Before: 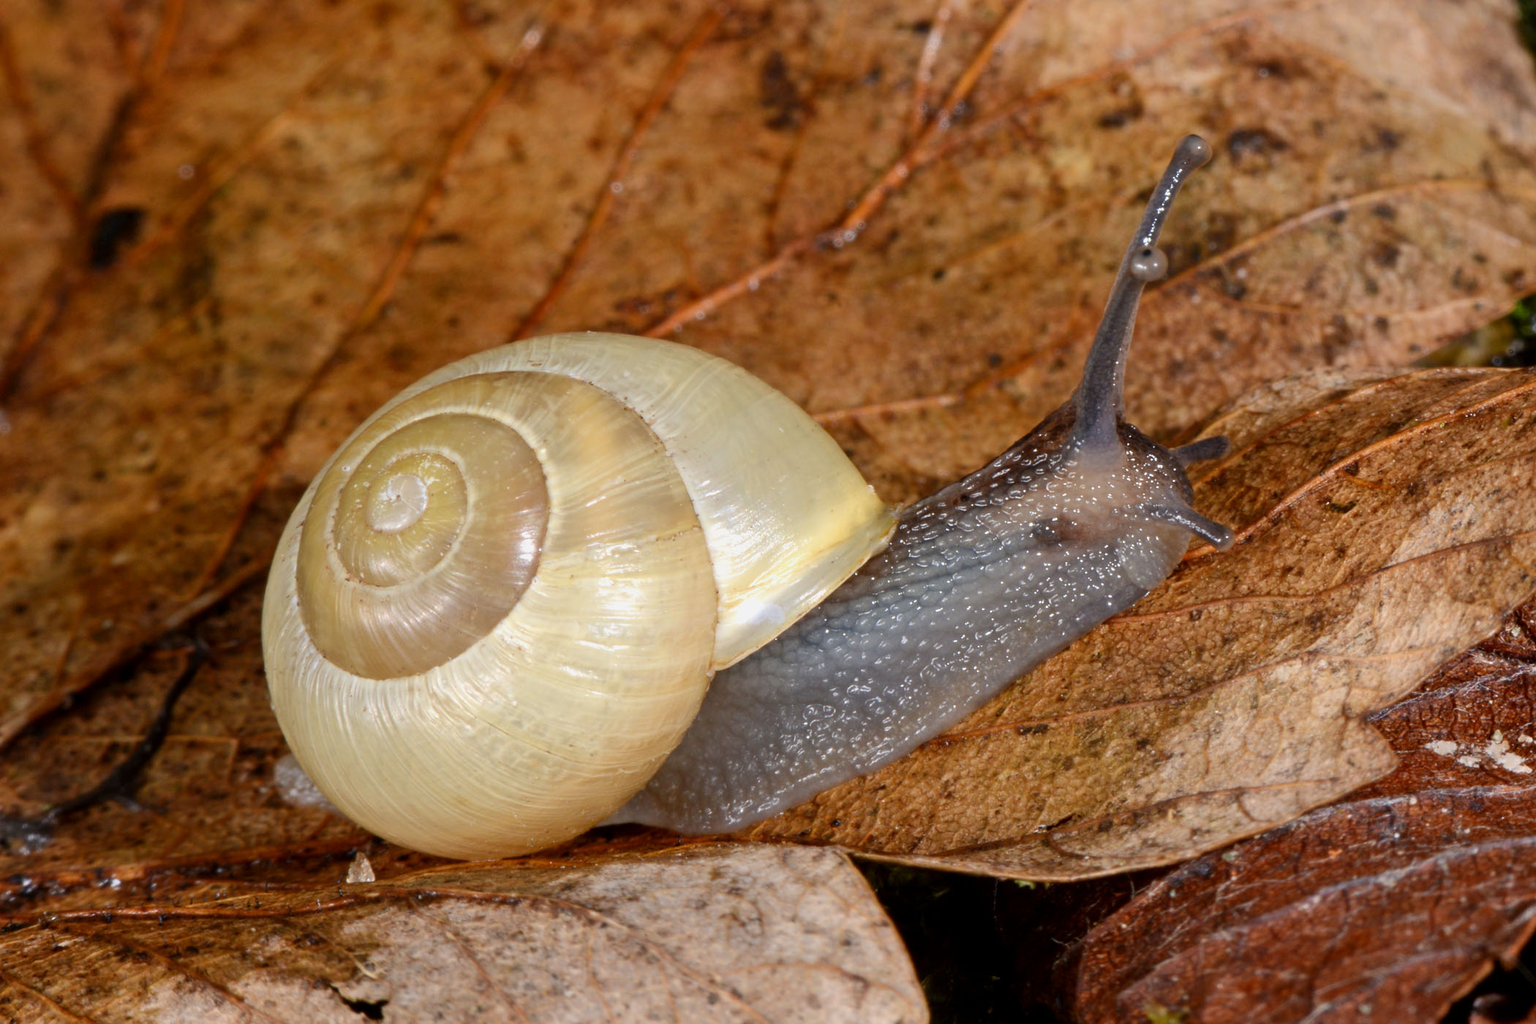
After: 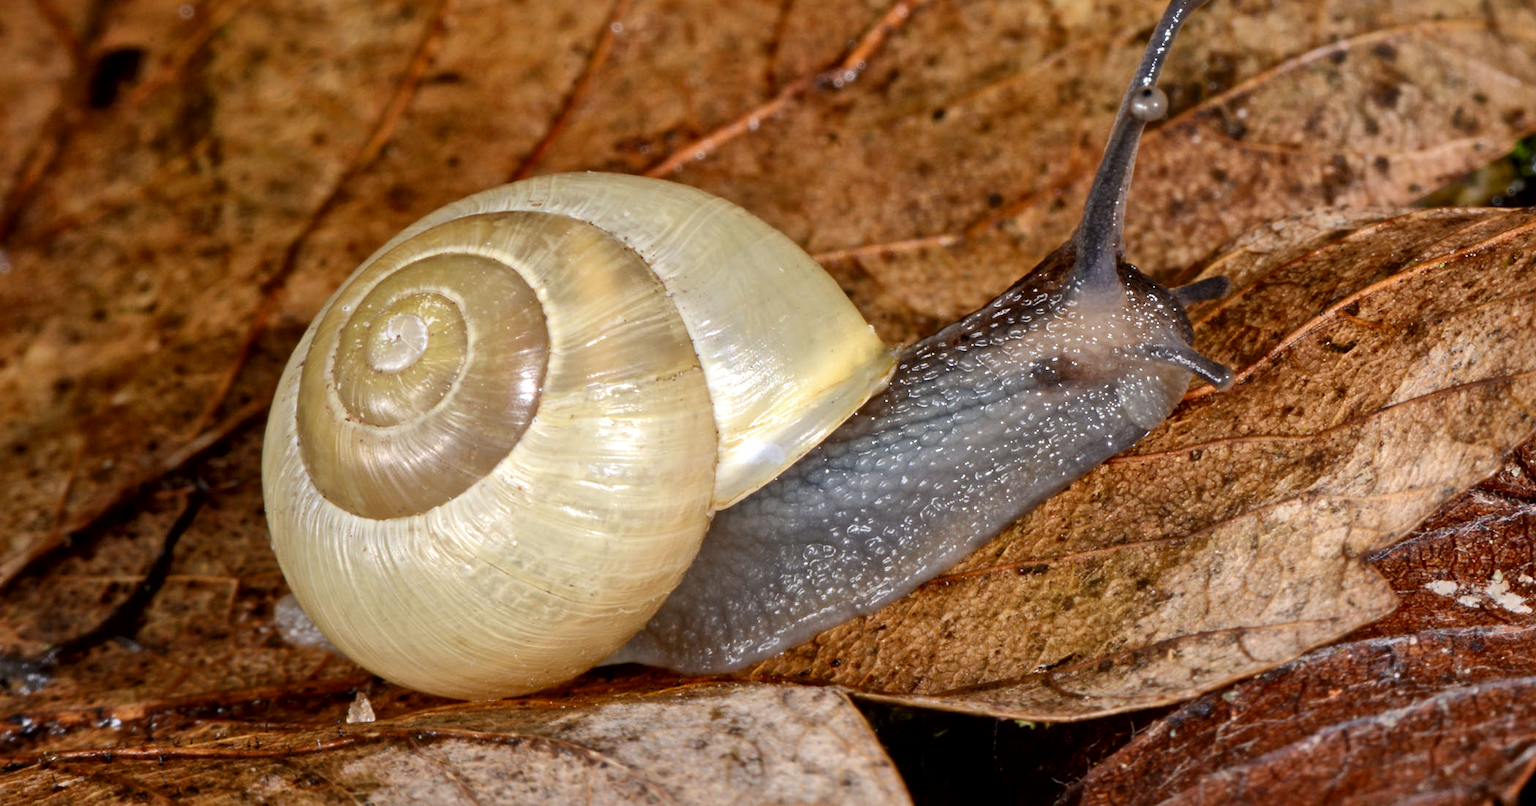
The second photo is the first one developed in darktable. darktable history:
local contrast: mode bilateral grid, contrast 20, coarseness 51, detail 150%, midtone range 0.2
crop and rotate: top 15.695%, bottom 5.558%
